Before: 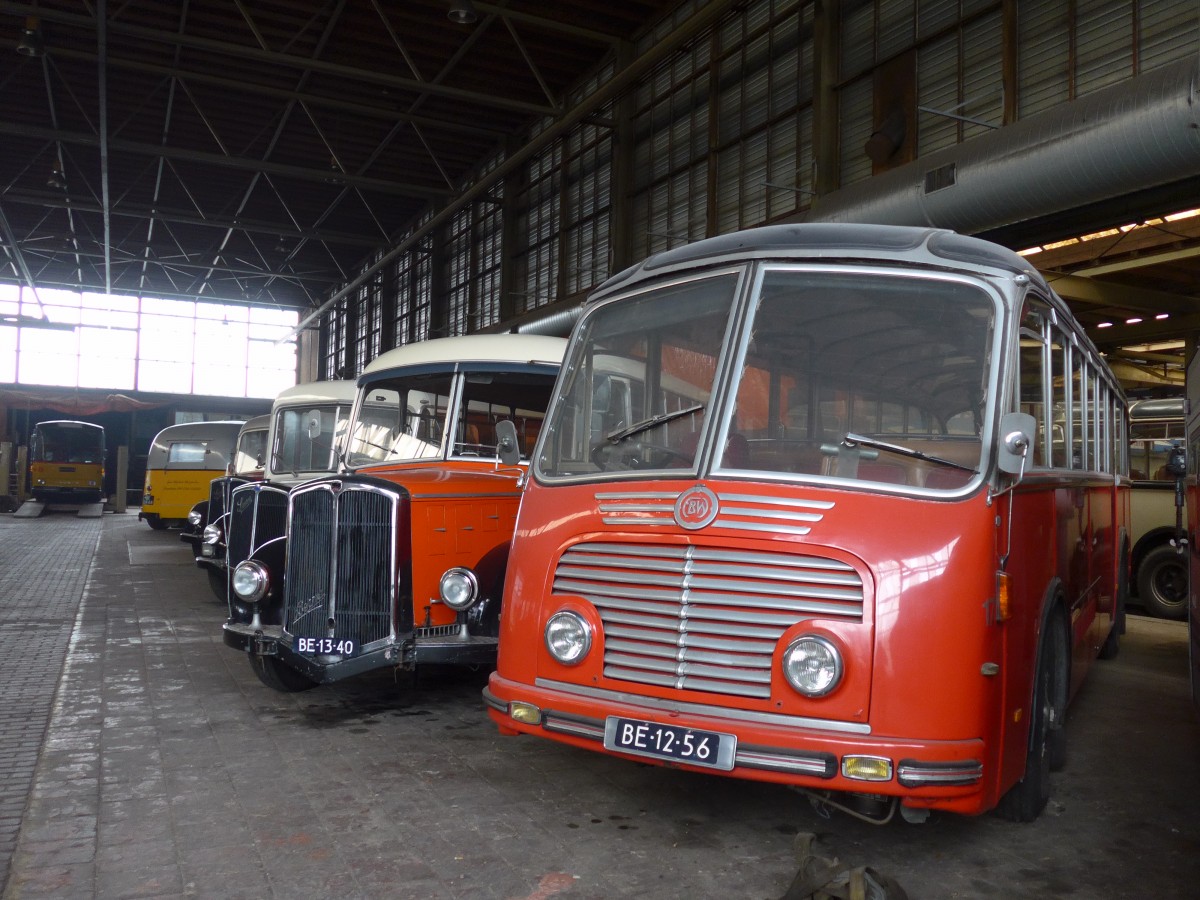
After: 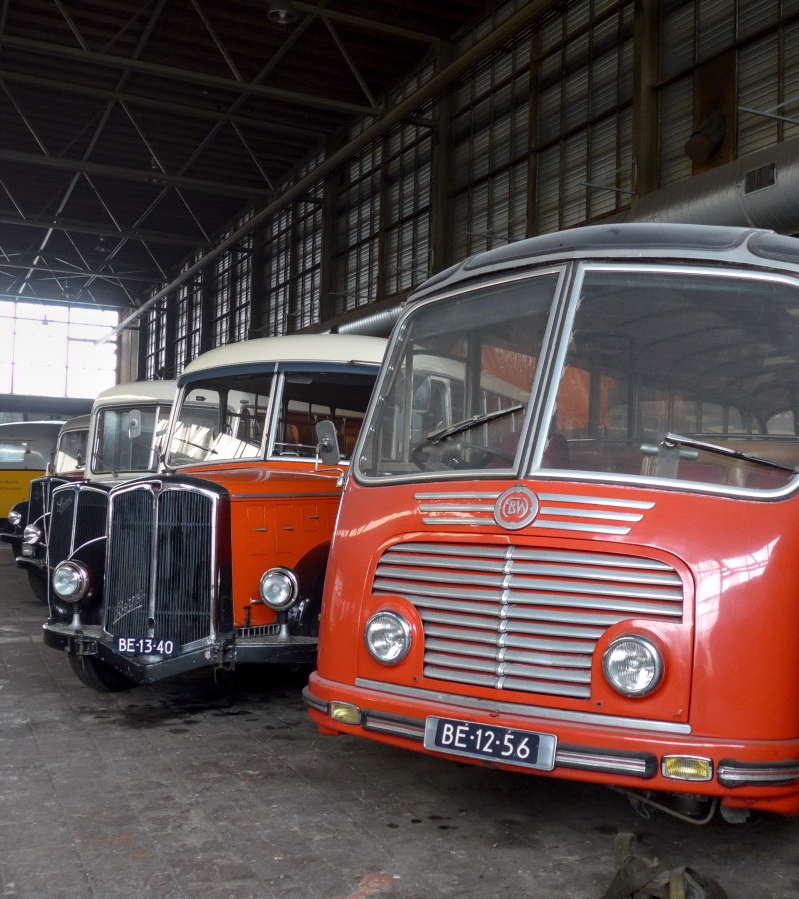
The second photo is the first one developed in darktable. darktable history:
crop and rotate: left 15.055%, right 18.278%
local contrast: on, module defaults
